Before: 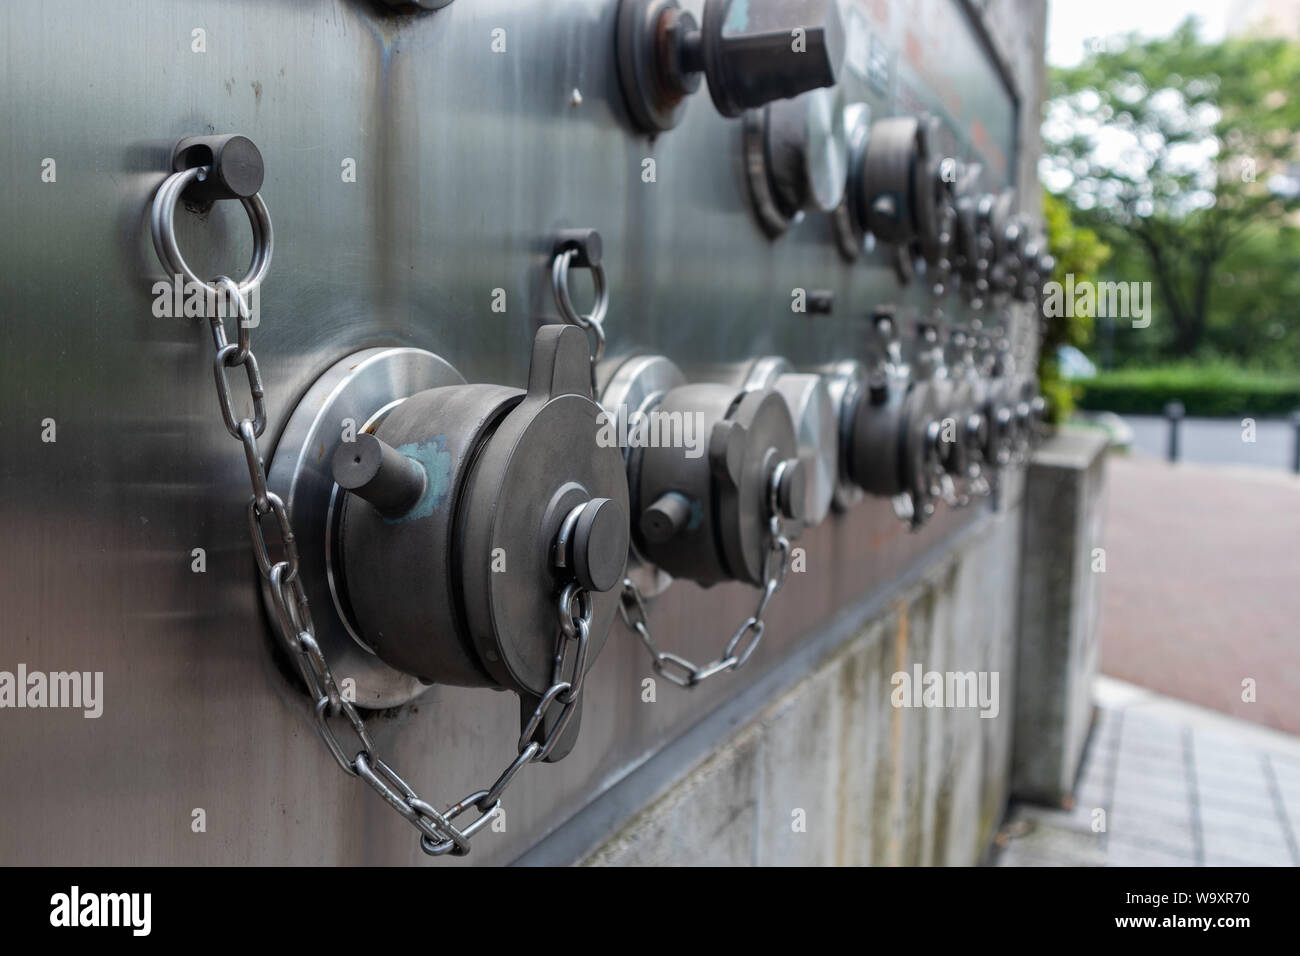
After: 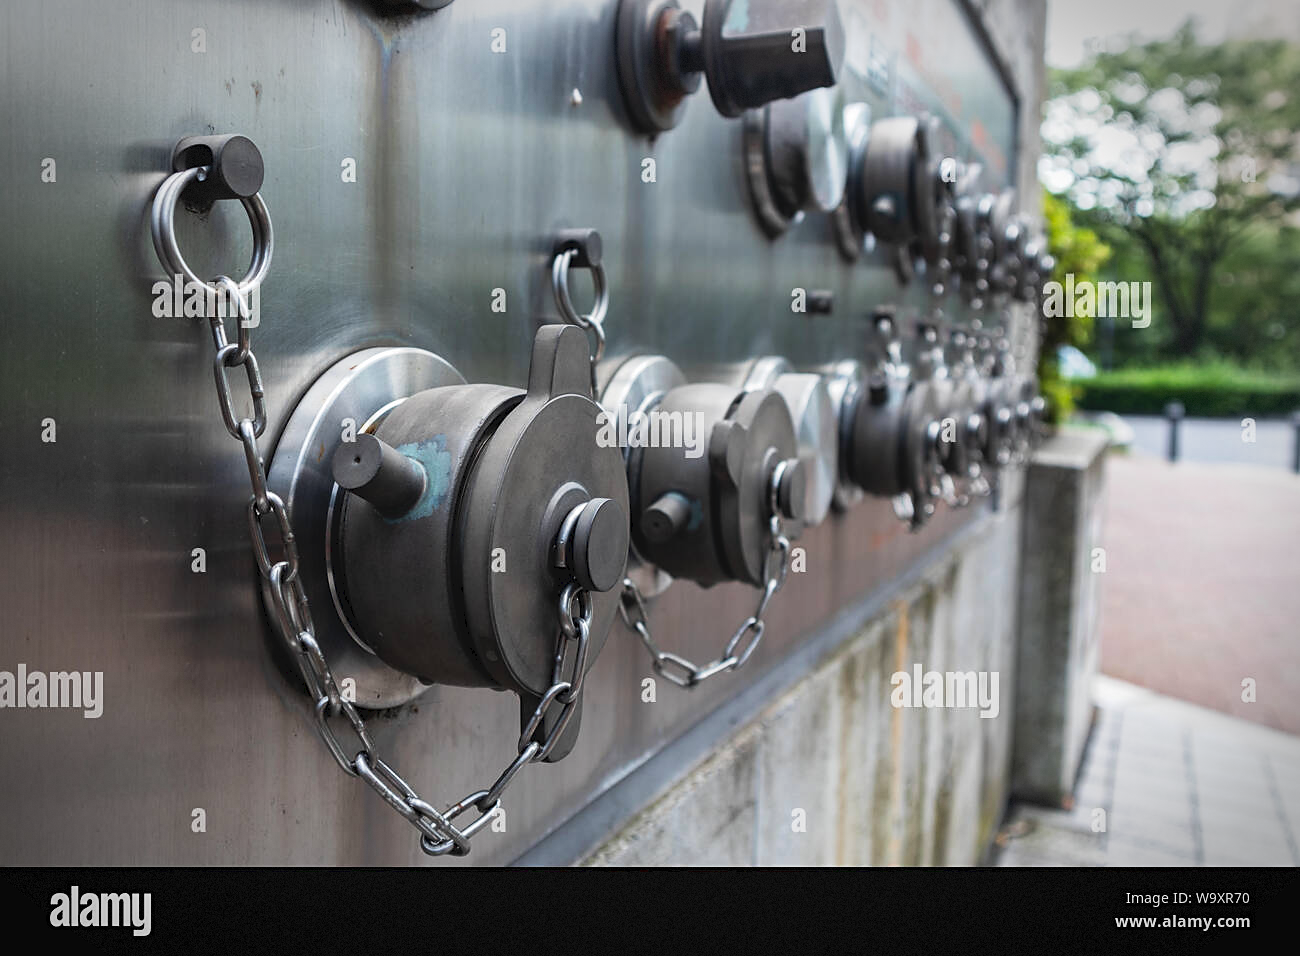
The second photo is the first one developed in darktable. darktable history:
sharpen: radius 1.886, amount 0.402, threshold 1.437
tone curve: curves: ch0 [(0, 0) (0.003, 0.045) (0.011, 0.051) (0.025, 0.057) (0.044, 0.074) (0.069, 0.096) (0.1, 0.125) (0.136, 0.16) (0.177, 0.201) (0.224, 0.242) (0.277, 0.299) (0.335, 0.362) (0.399, 0.432) (0.468, 0.512) (0.543, 0.601) (0.623, 0.691) (0.709, 0.786) (0.801, 0.876) (0.898, 0.927) (1, 1)], preserve colors none
vignetting: automatic ratio true, dithering 8-bit output
